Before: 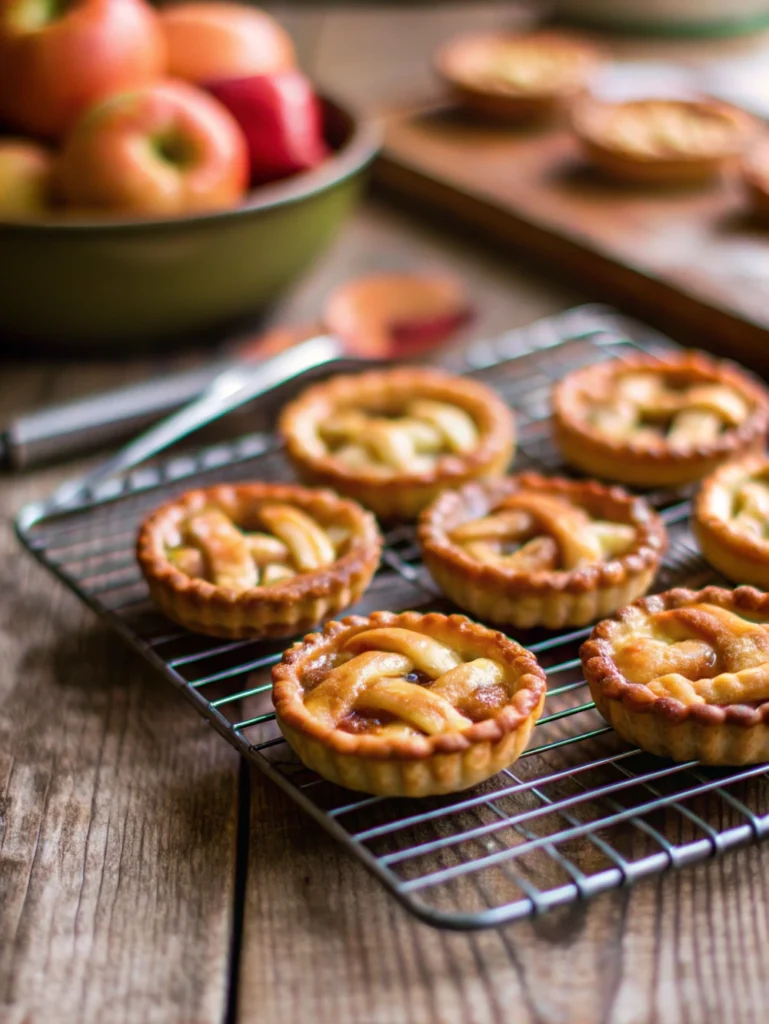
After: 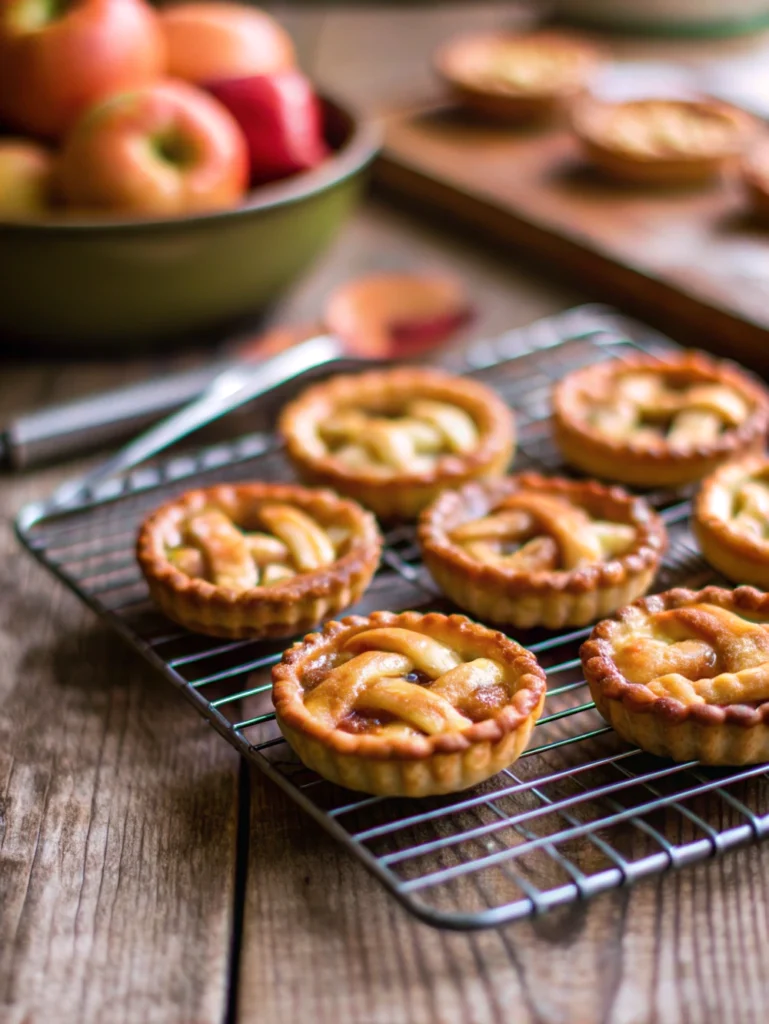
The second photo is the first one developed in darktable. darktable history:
shadows and highlights: shadows 12, white point adjustment 1.2, soften with gaussian
white balance: red 1.004, blue 1.024
